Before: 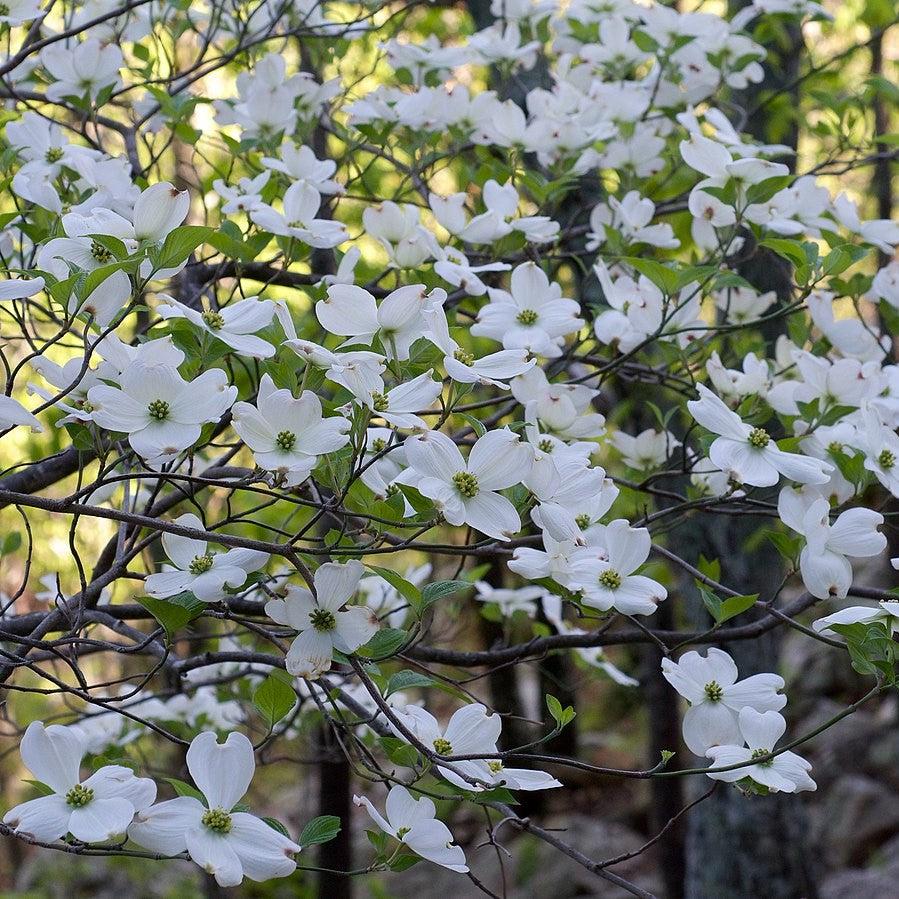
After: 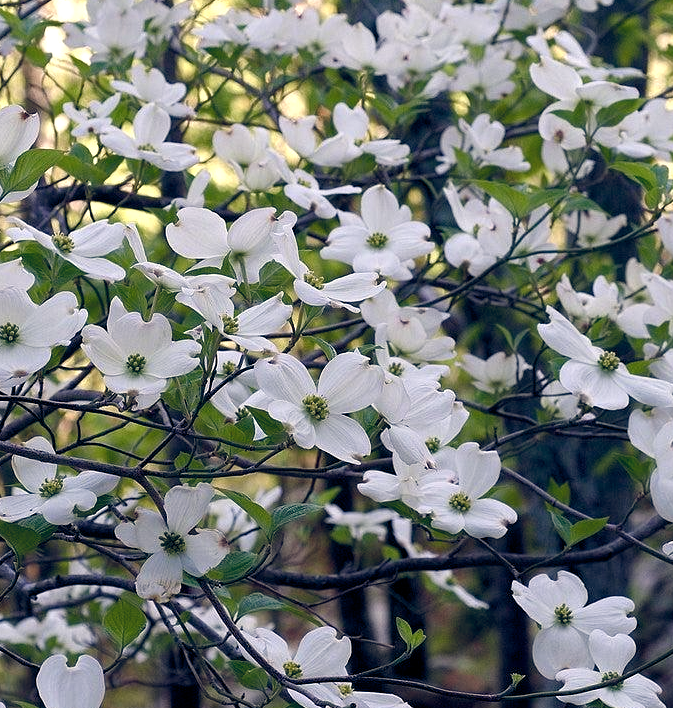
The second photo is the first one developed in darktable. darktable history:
color balance rgb: highlights gain › chroma 2.94%, highlights gain › hue 60.57°, global offset › chroma 0.25%, global offset › hue 256.52°, perceptual saturation grading › global saturation 20%, perceptual saturation grading › highlights -50%, perceptual saturation grading › shadows 30%, contrast 15%
crop: left 16.768%, top 8.653%, right 8.362%, bottom 12.485%
tone equalizer: on, module defaults
